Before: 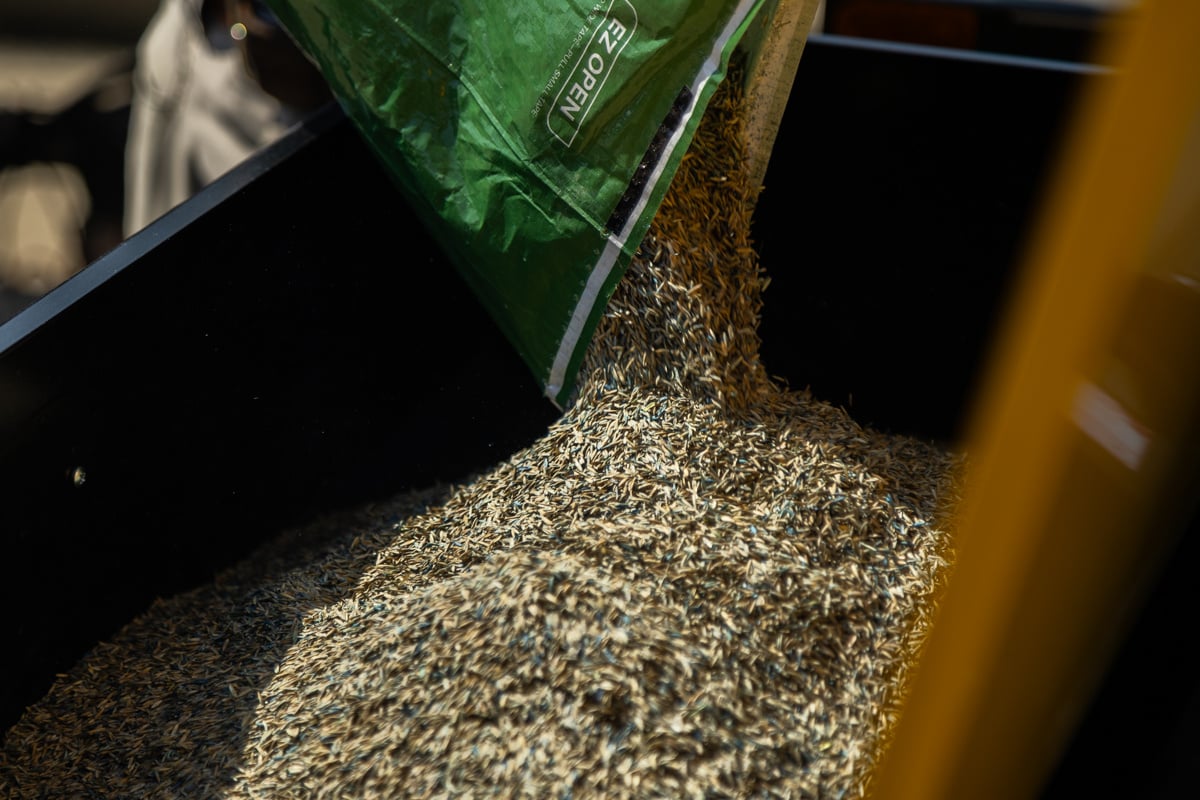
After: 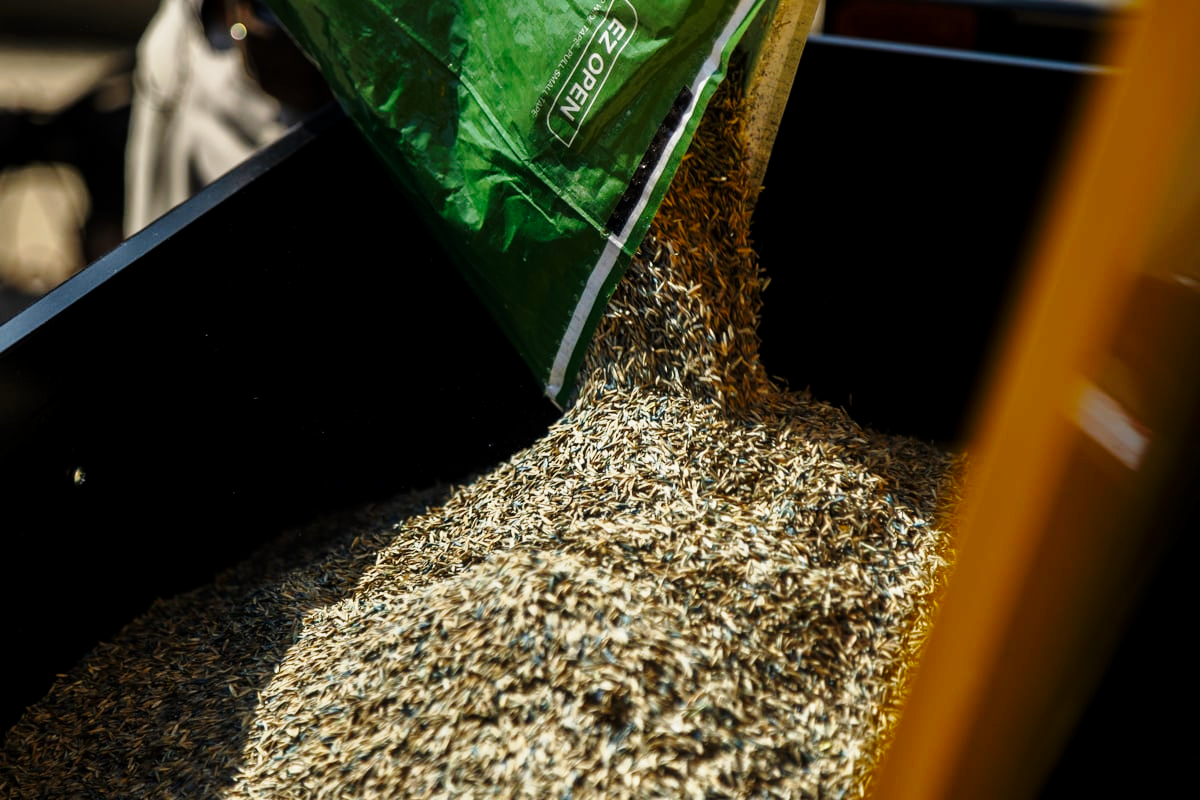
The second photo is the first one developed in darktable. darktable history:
exposure: black level correction 0.002, exposure -0.202 EV, compensate highlight preservation false
base curve: curves: ch0 [(0, 0) (0.028, 0.03) (0.121, 0.232) (0.46, 0.748) (0.859, 0.968) (1, 1)], preserve colors none
